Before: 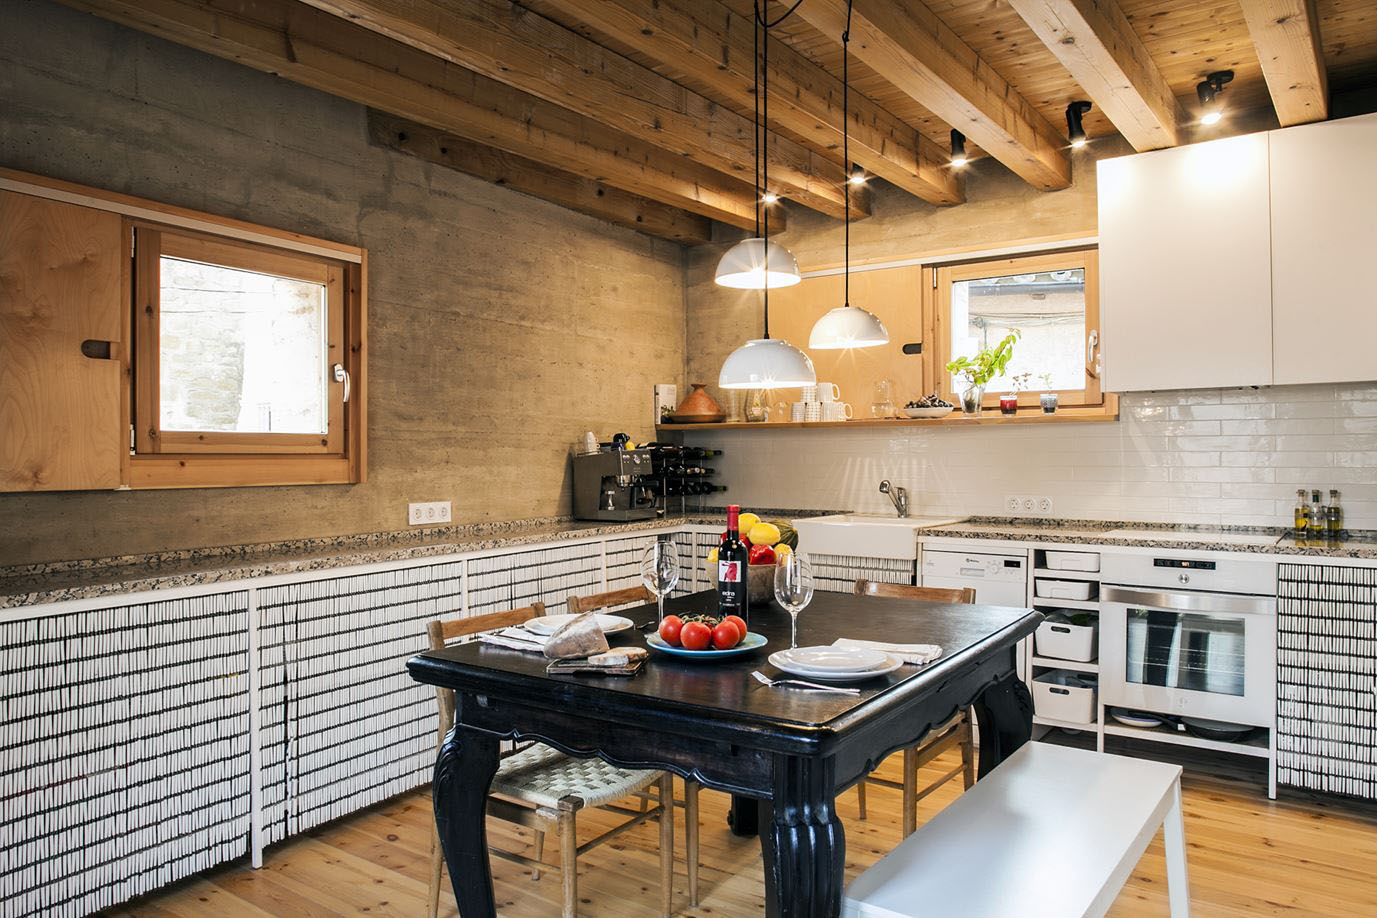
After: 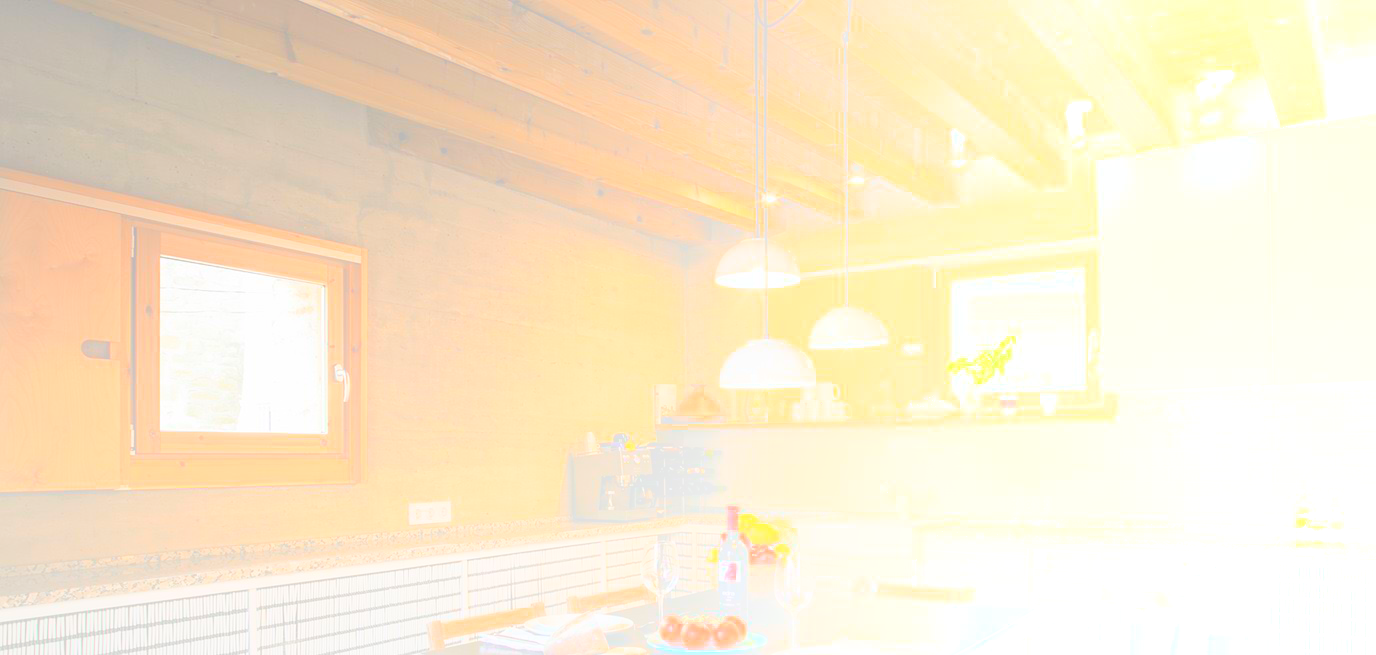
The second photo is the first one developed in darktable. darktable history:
bloom: size 70%, threshold 25%, strength 70%
crop: bottom 28.576%
